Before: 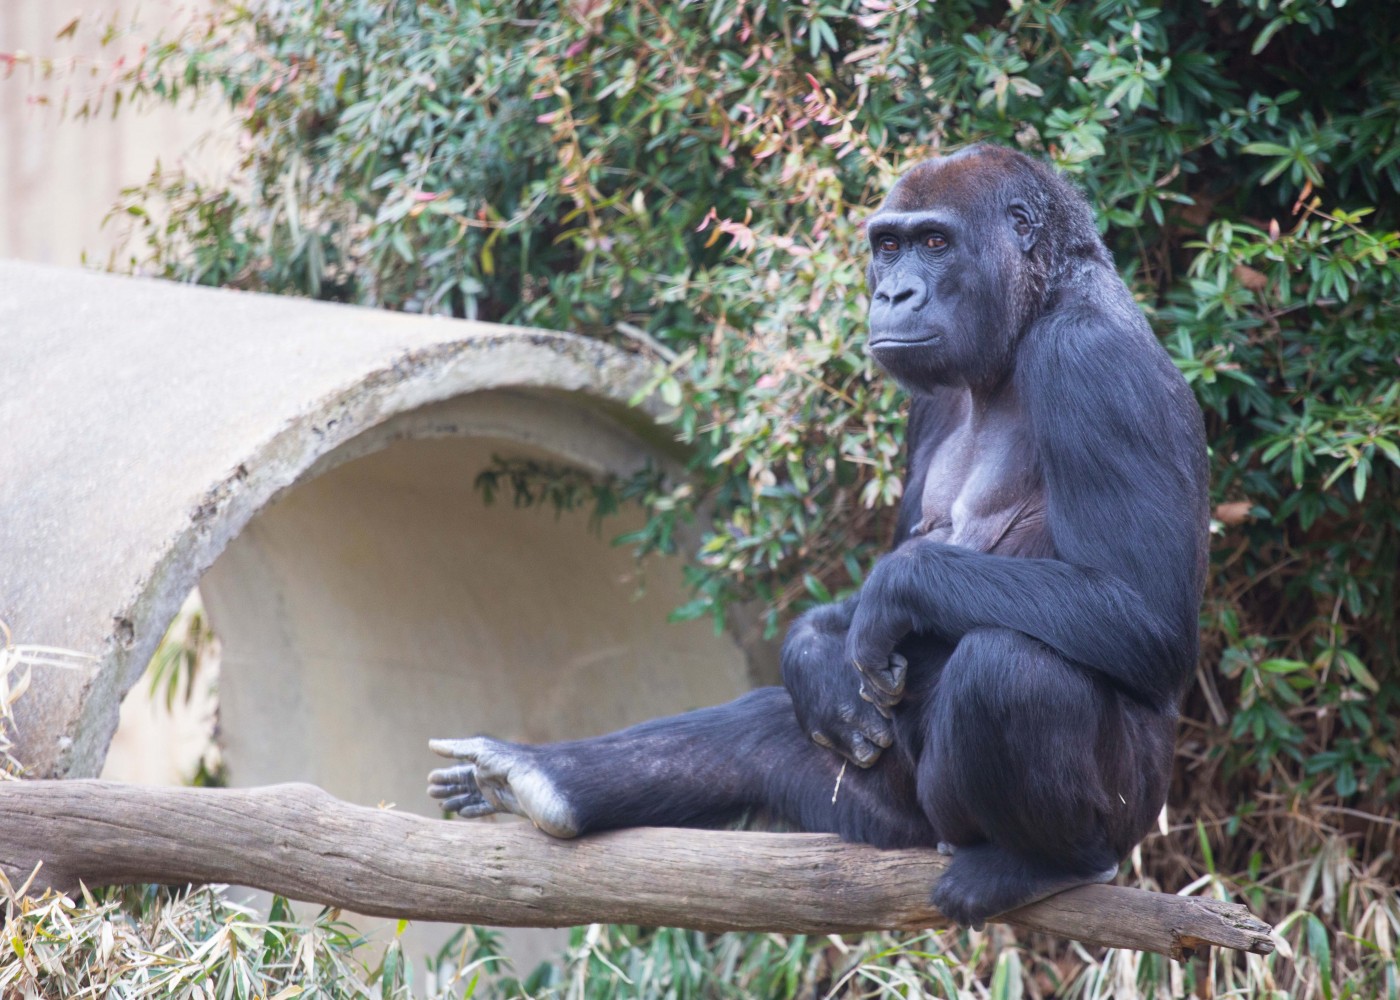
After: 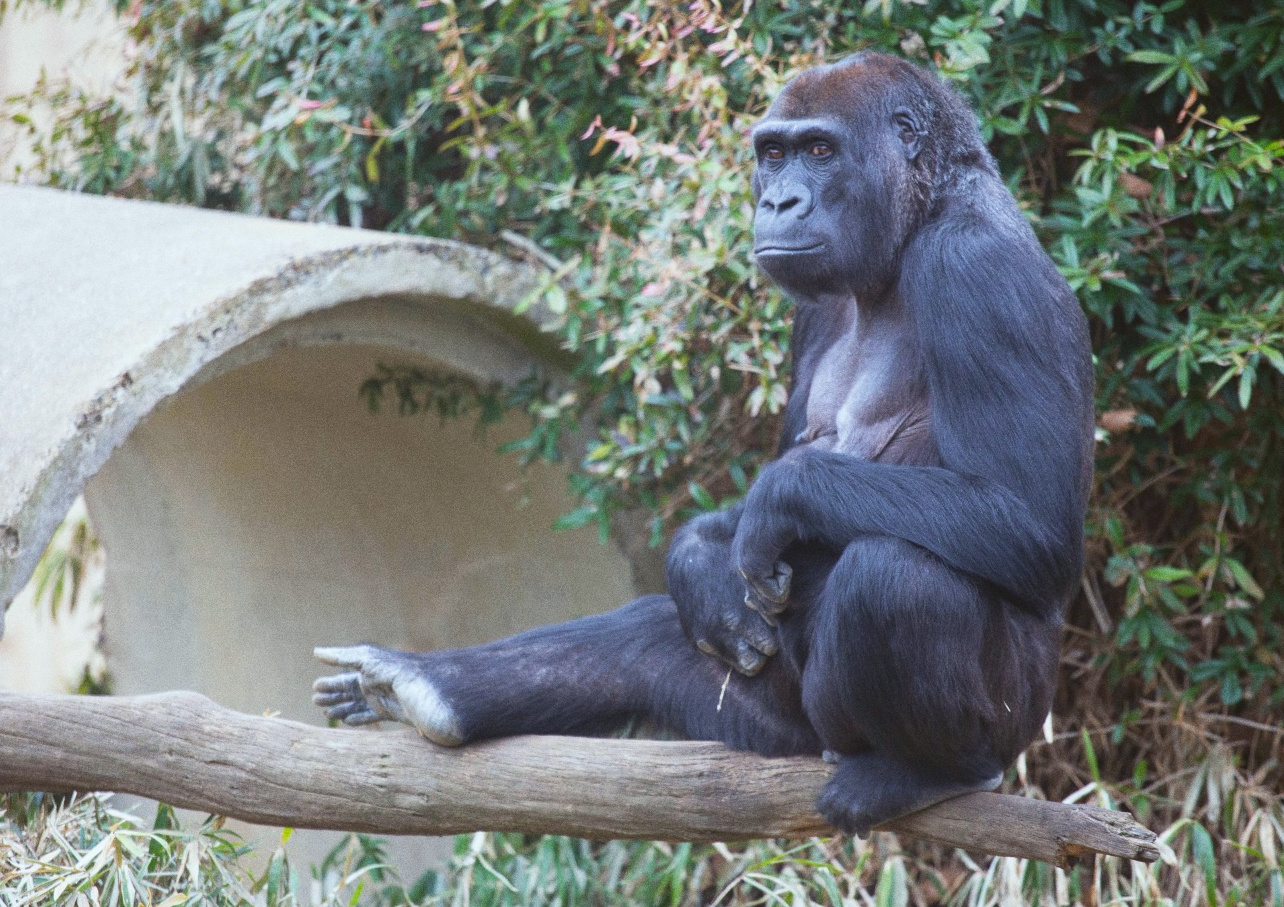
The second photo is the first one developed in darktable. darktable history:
grain: coarseness 0.09 ISO
color balance: lift [1.004, 1.002, 1.002, 0.998], gamma [1, 1.007, 1.002, 0.993], gain [1, 0.977, 1.013, 1.023], contrast -3.64%
crop and rotate: left 8.262%, top 9.226%
white balance: red 0.986, blue 1.01
